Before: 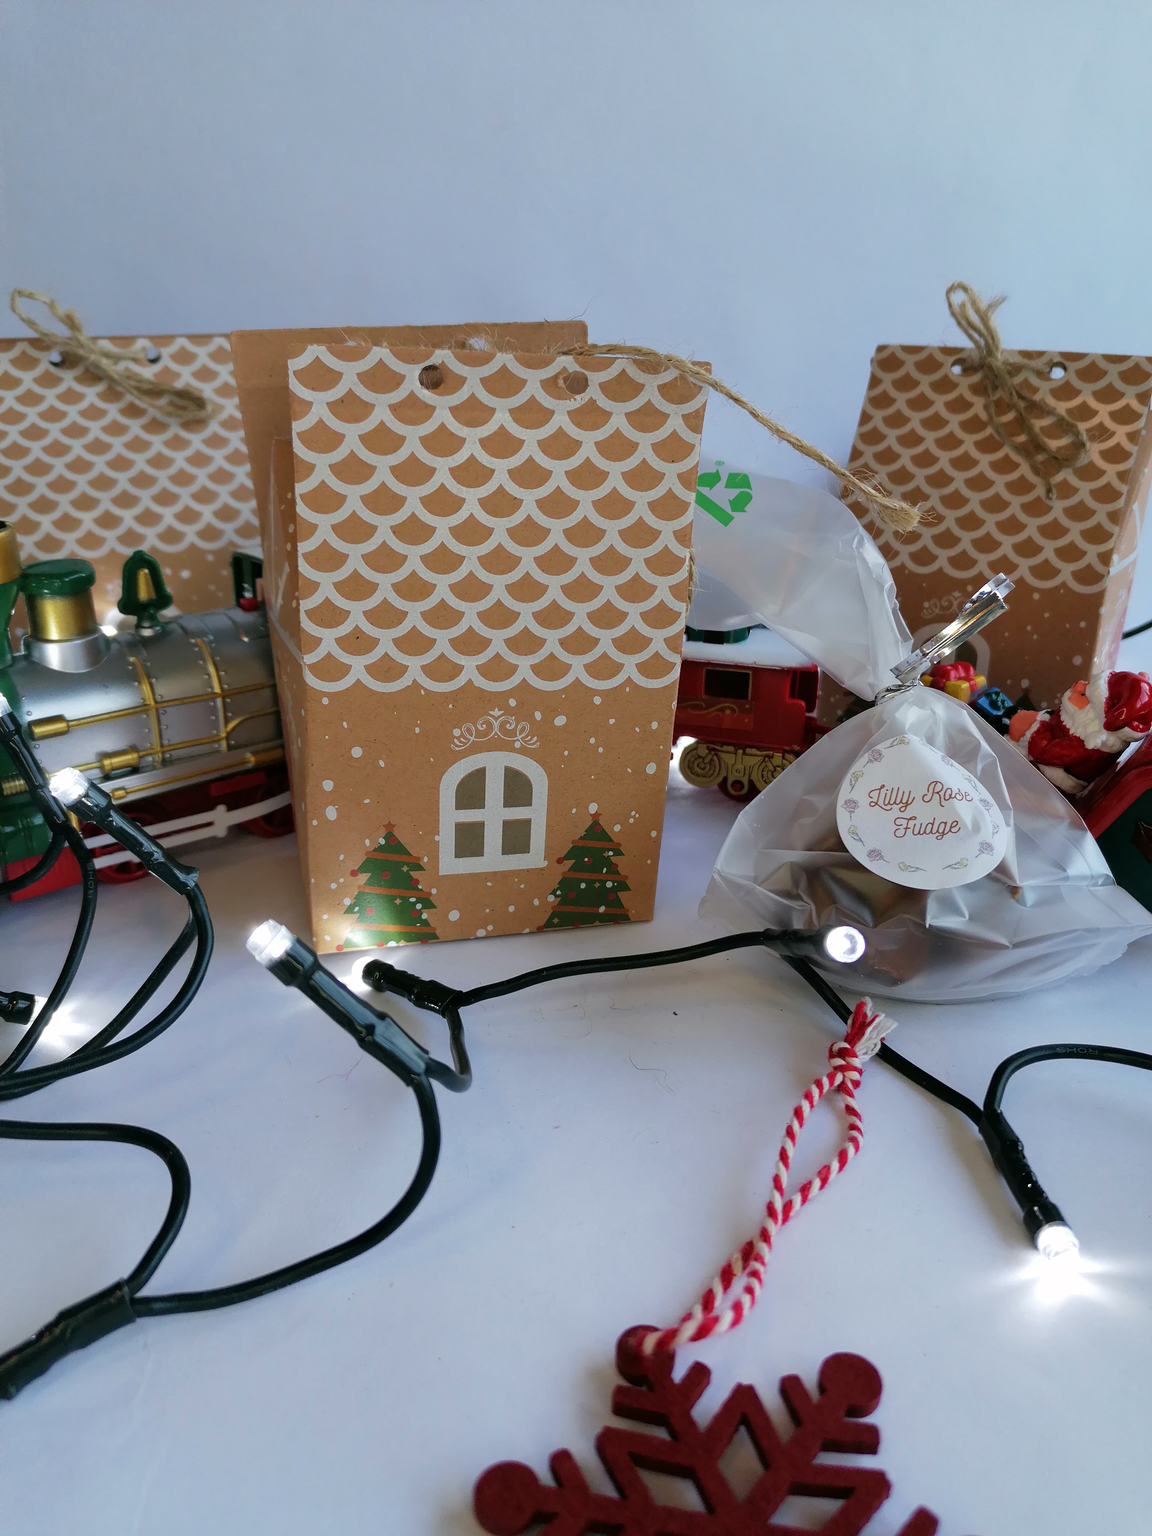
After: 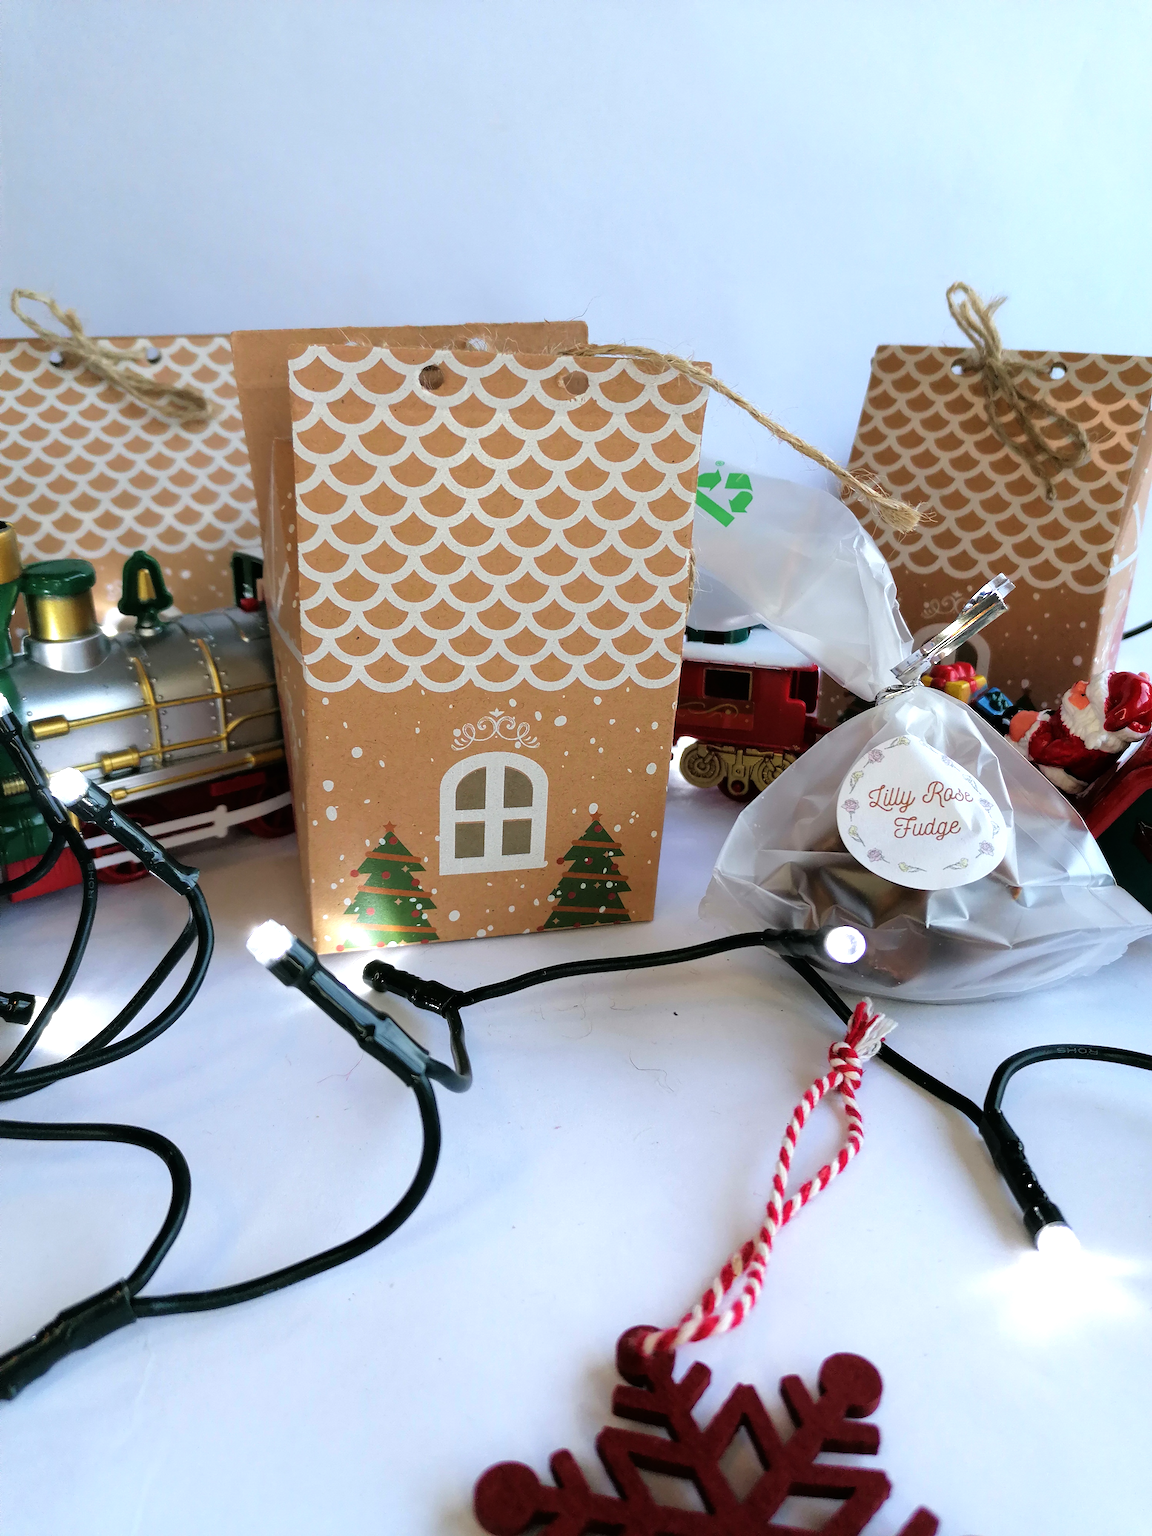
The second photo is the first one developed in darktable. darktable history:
tone equalizer: -8 EV -0.764 EV, -7 EV -0.674 EV, -6 EV -0.619 EV, -5 EV -0.379 EV, -3 EV 0.366 EV, -2 EV 0.6 EV, -1 EV 0.689 EV, +0 EV 0.761 EV
